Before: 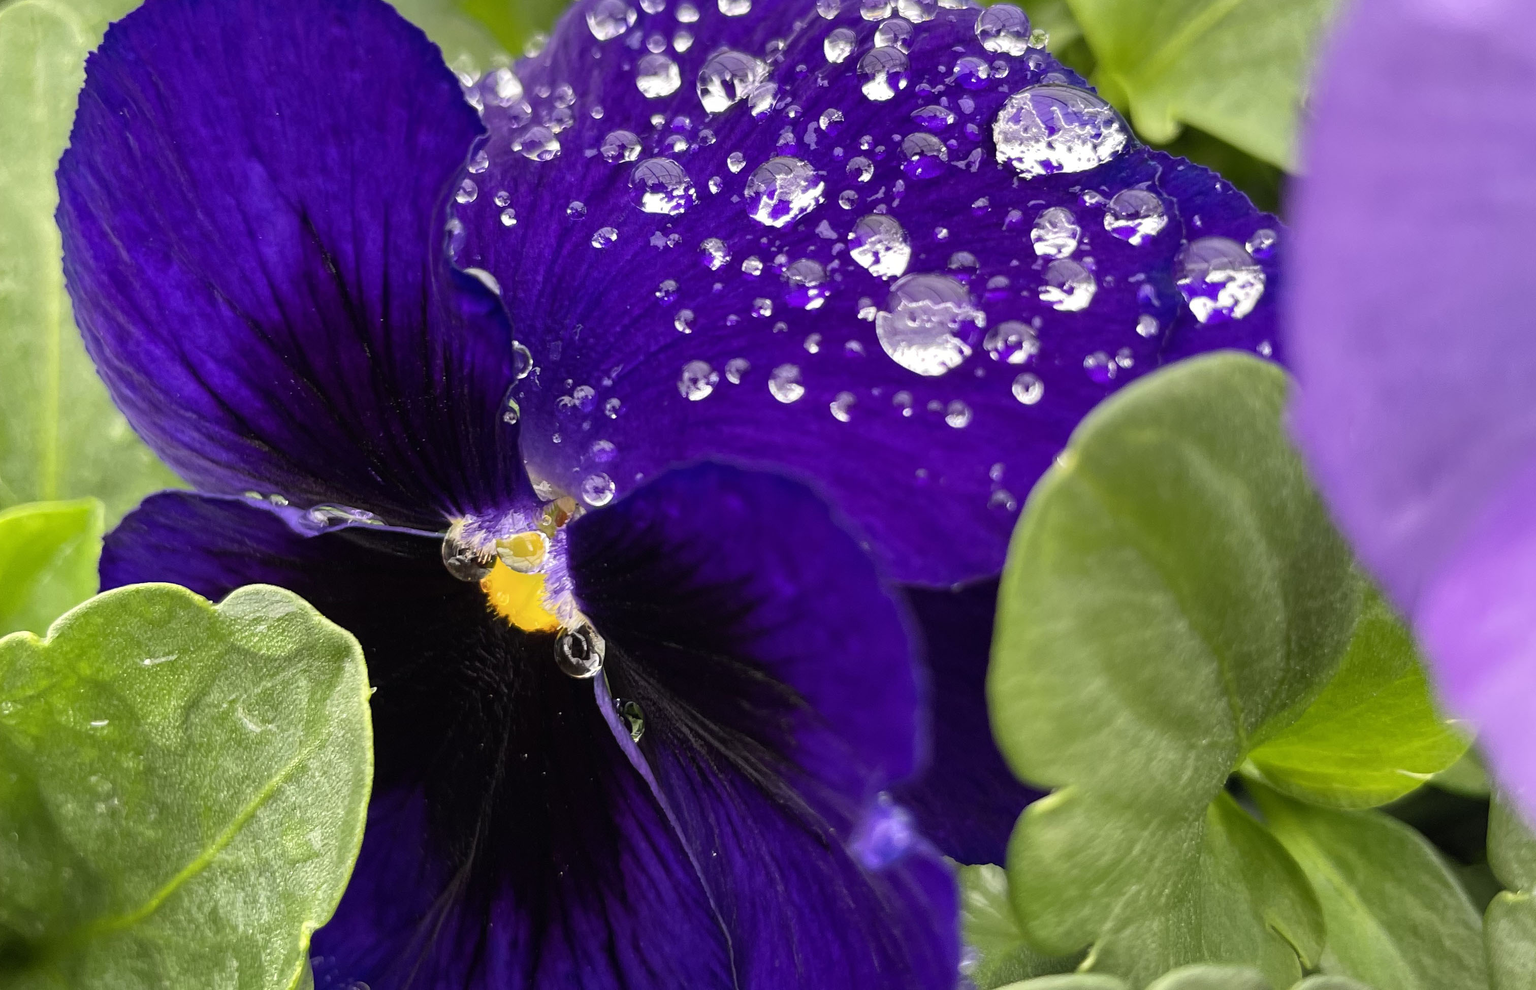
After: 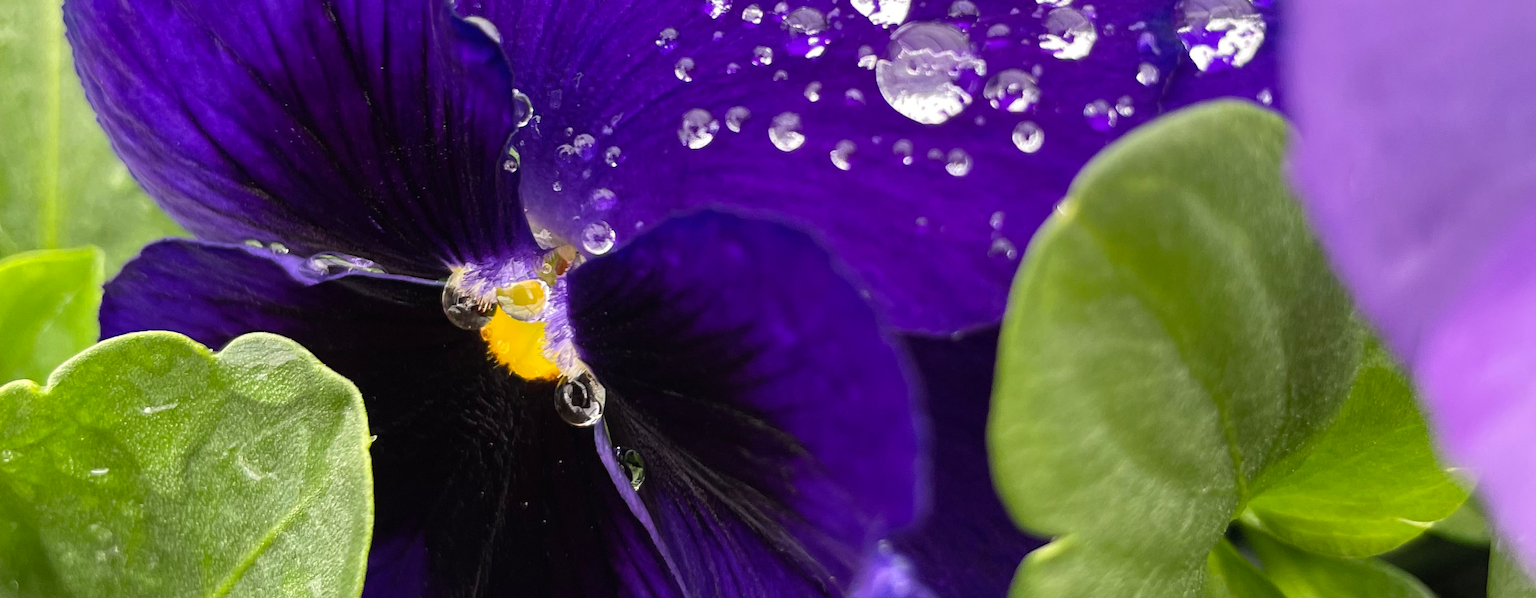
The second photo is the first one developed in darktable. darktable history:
crop and rotate: top 25.49%, bottom 13.985%
